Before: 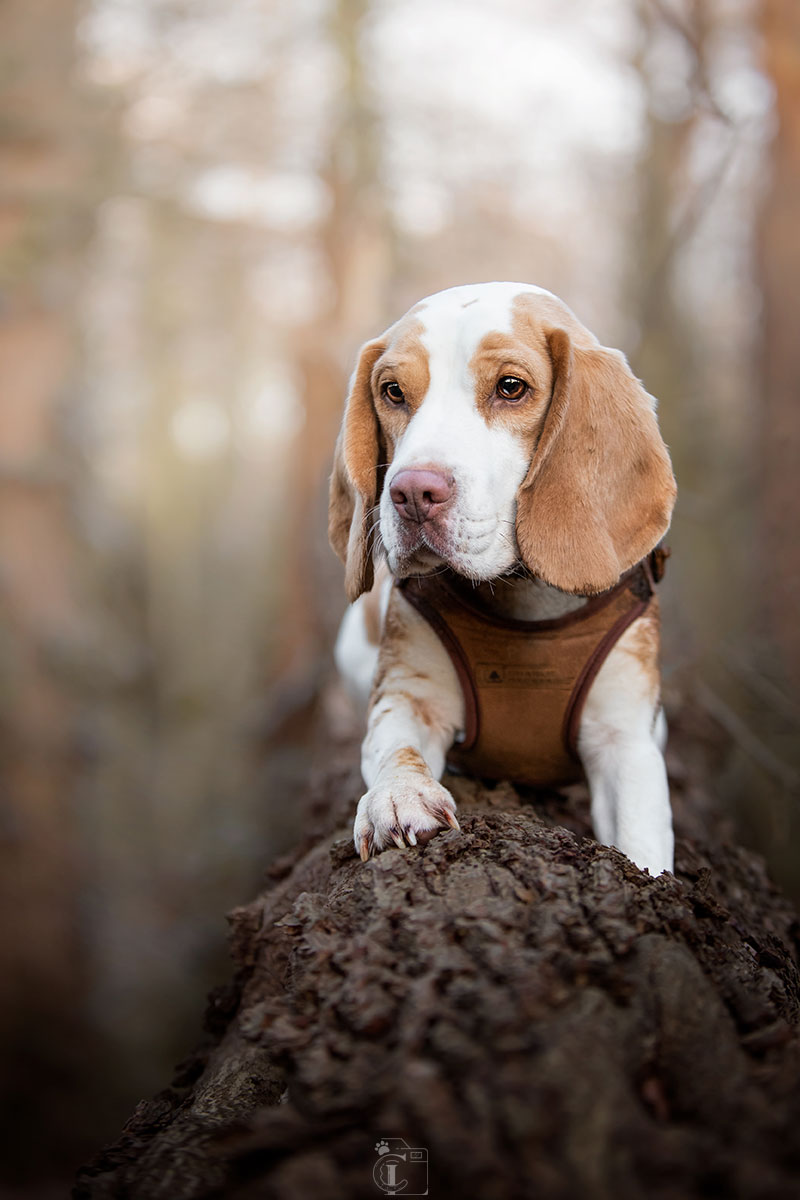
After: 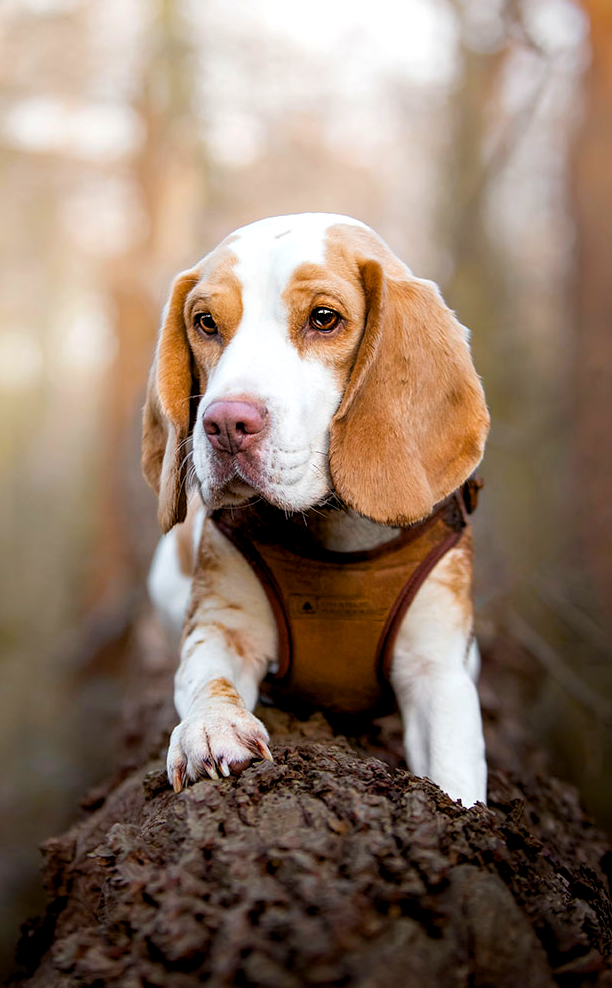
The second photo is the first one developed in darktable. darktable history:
crop: left 23.493%, top 5.831%, bottom 11.776%
color balance rgb: highlights gain › luminance 14.584%, global offset › luminance -0.485%, perceptual saturation grading › global saturation 36.524%
